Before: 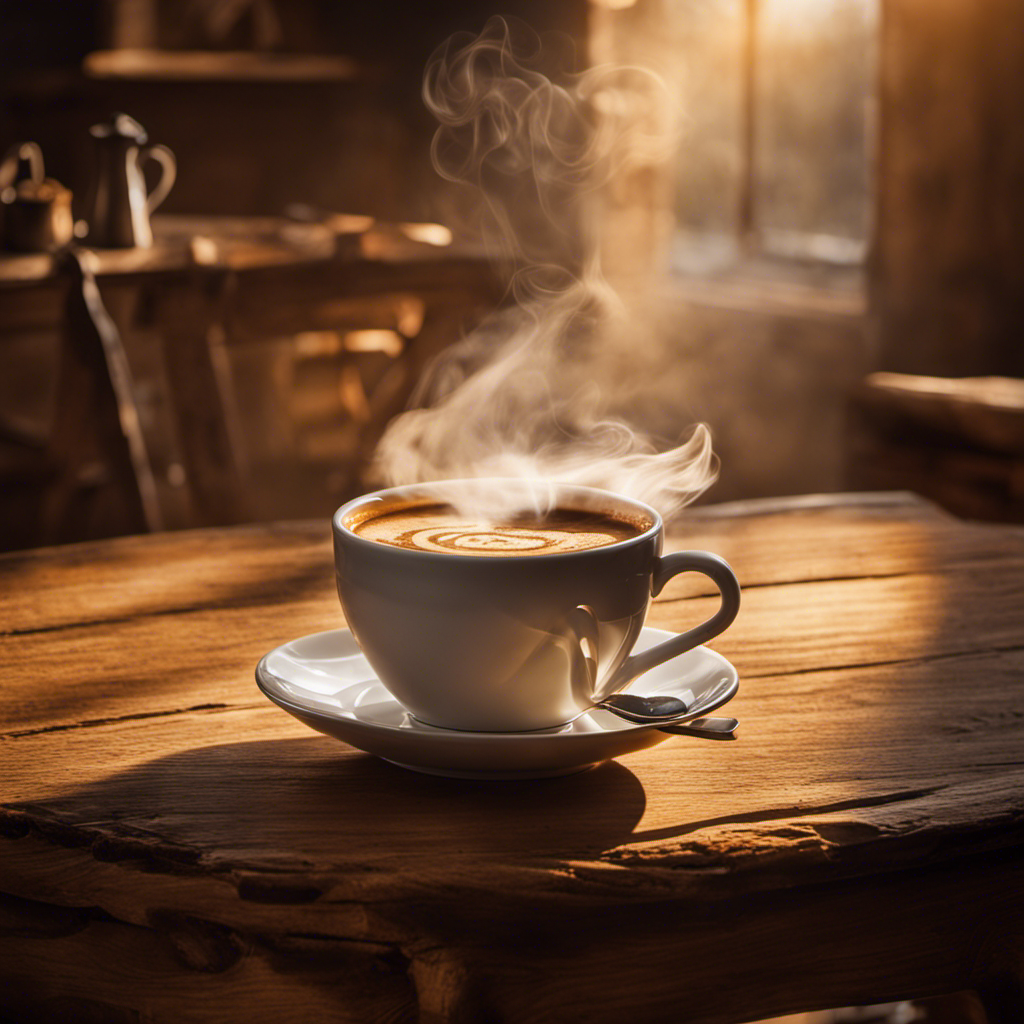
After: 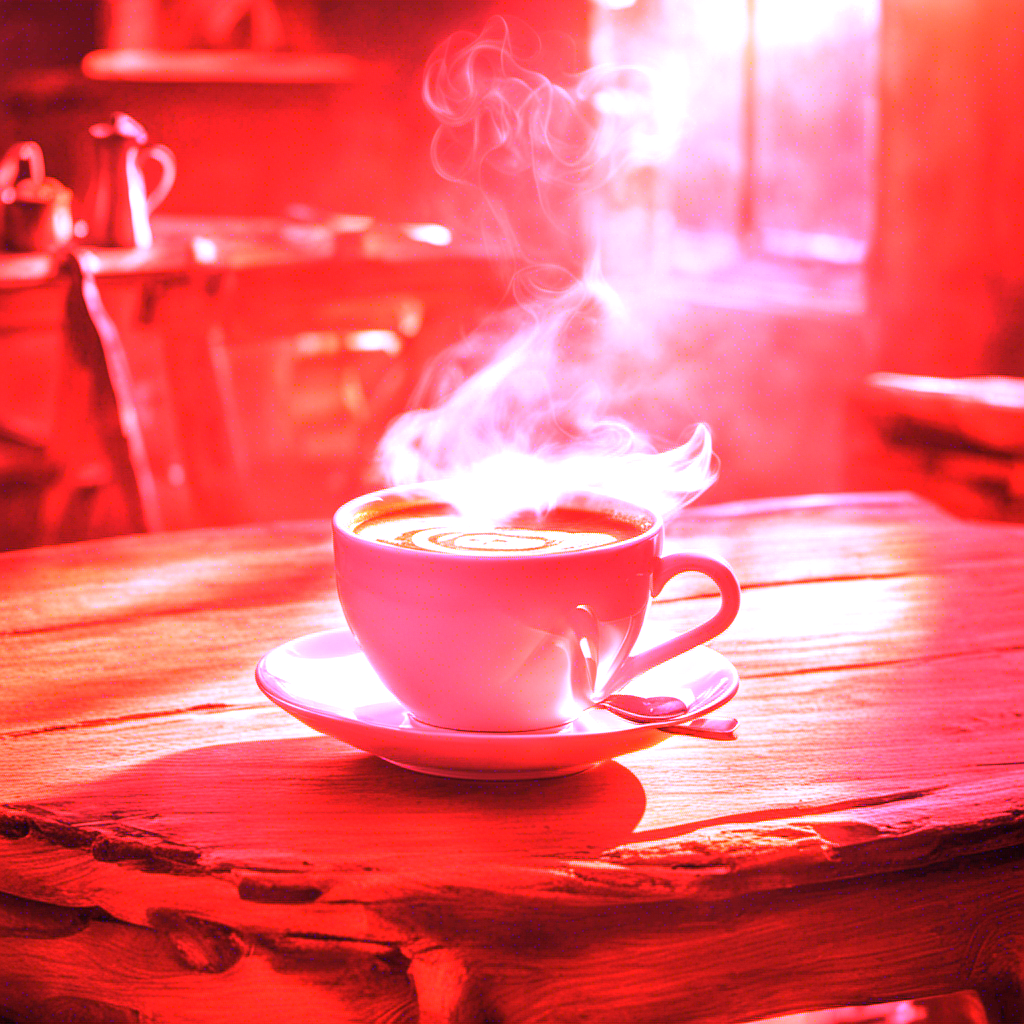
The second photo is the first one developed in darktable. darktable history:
white balance: red 4.26, blue 1.802
exposure: black level correction 0, exposure 1 EV, compensate exposure bias true, compensate highlight preservation false
